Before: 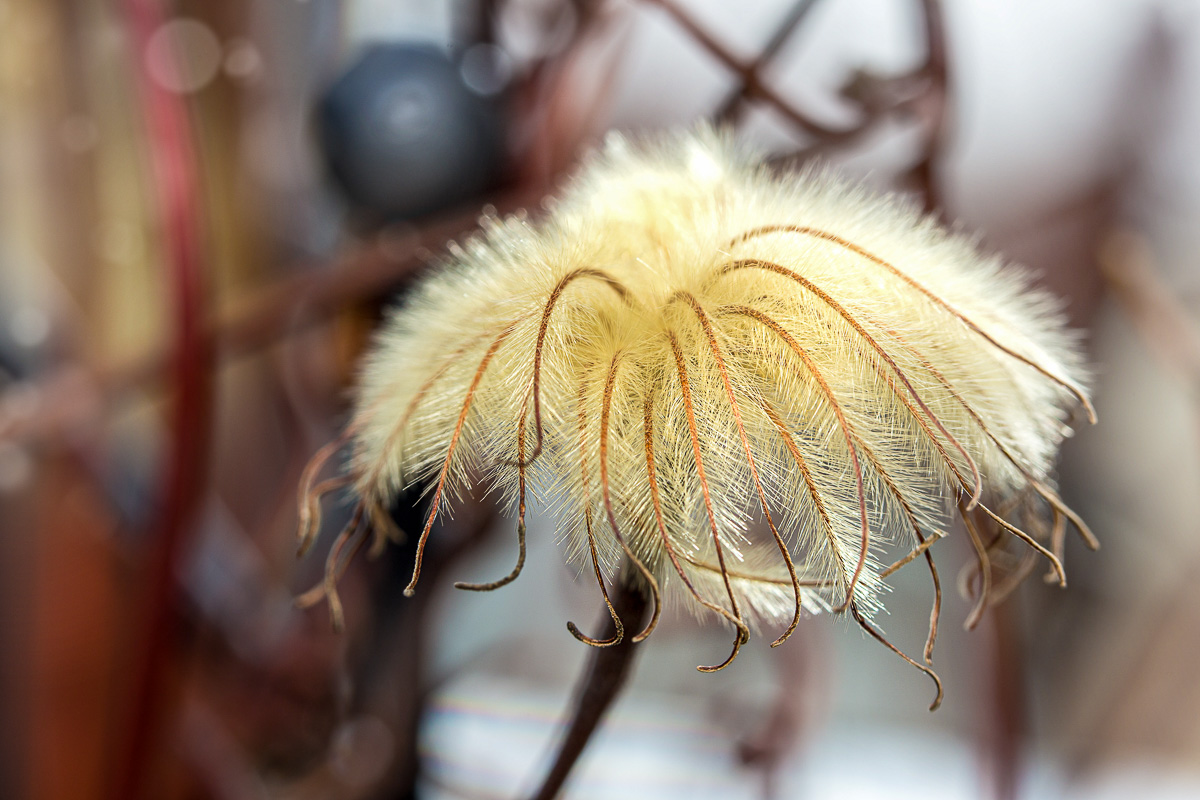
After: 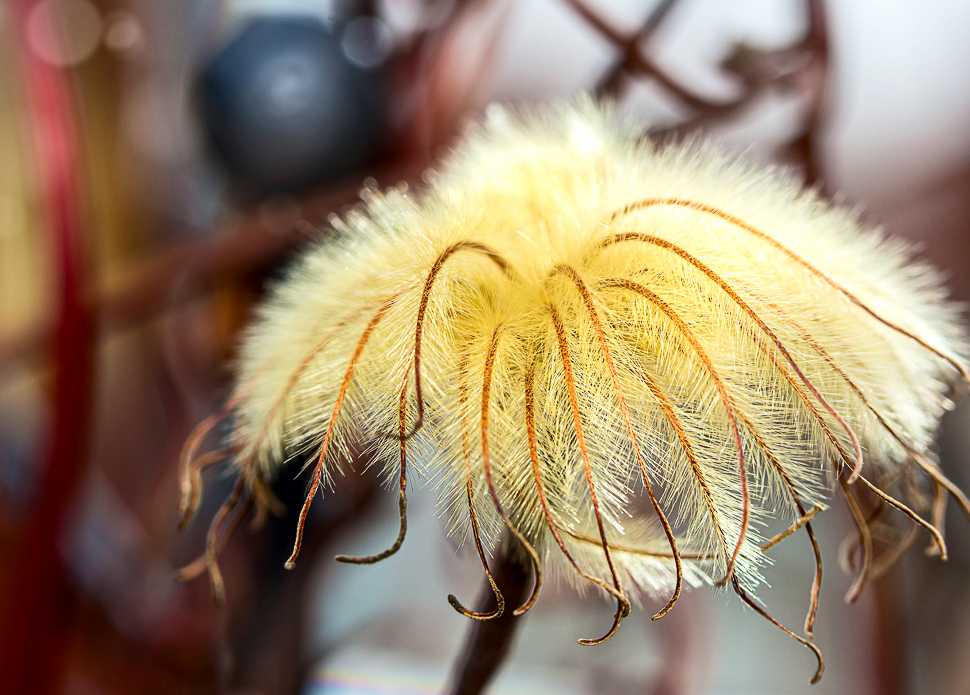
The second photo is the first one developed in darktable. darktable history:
crop: left 9.929%, top 3.475%, right 9.188%, bottom 9.529%
contrast brightness saturation: contrast 0.18, saturation 0.3
